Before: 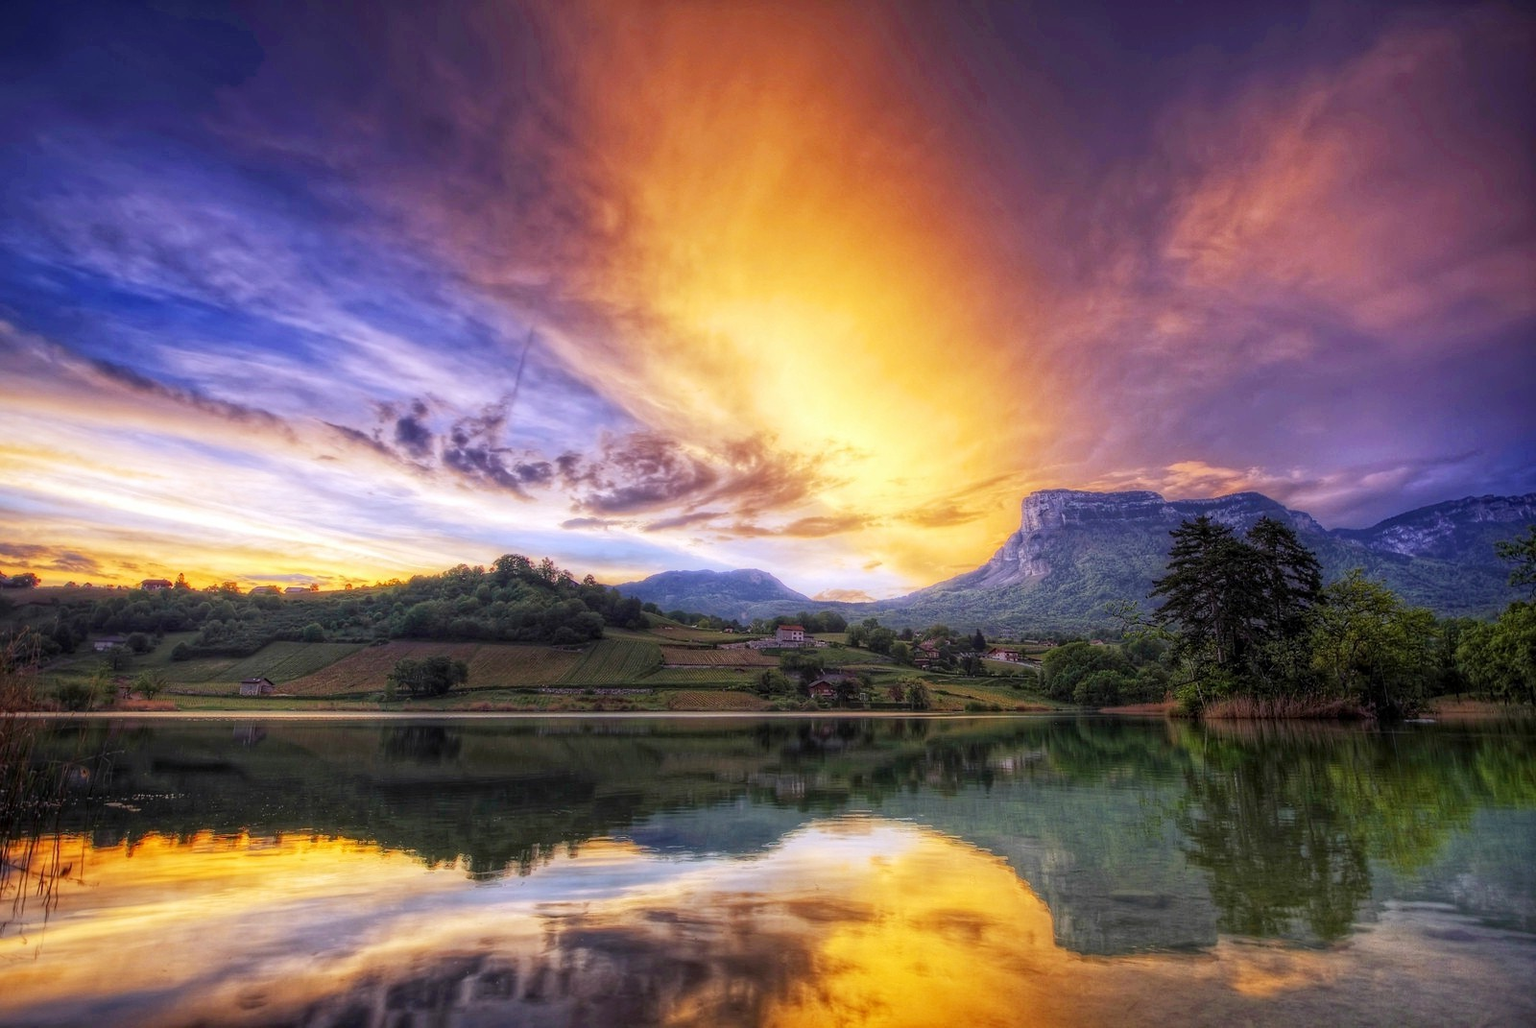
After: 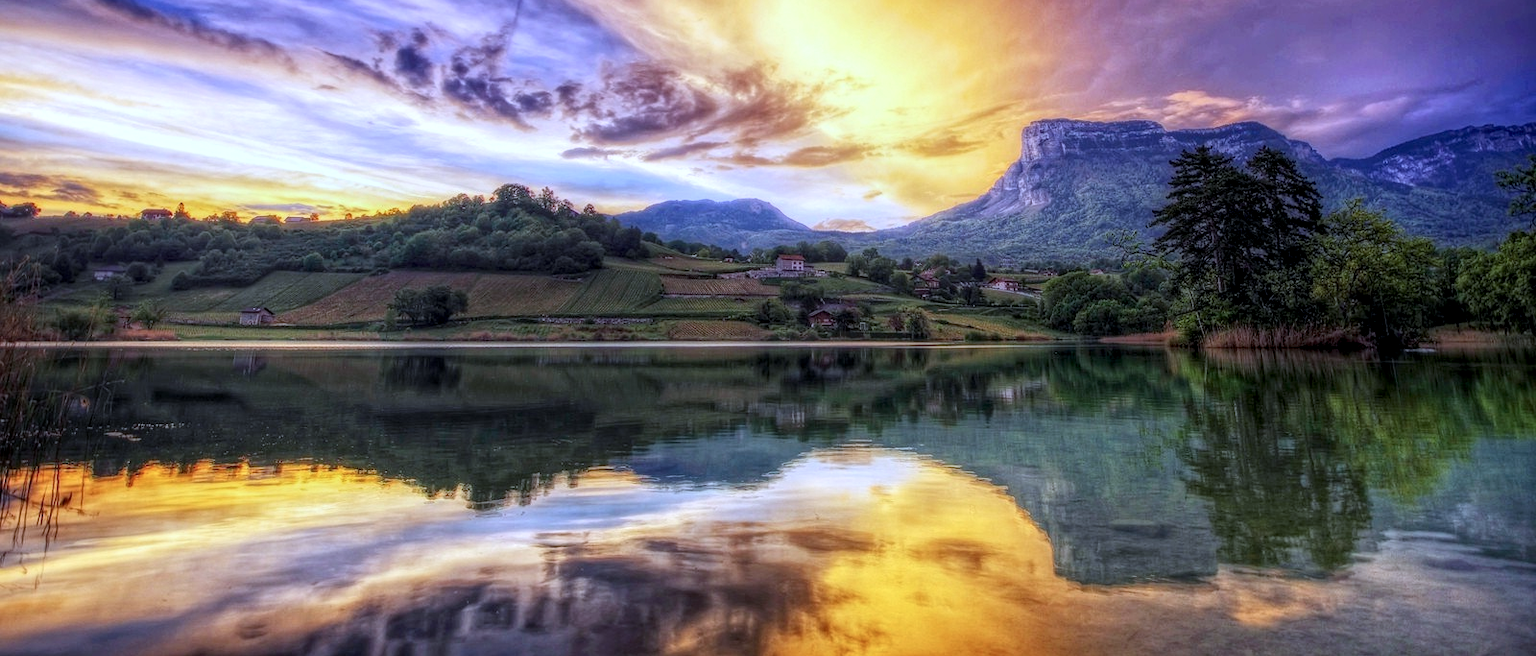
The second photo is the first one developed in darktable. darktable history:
tone equalizer: mask exposure compensation -0.498 EV
crop and rotate: top 36.107%
local contrast: detail 130%
color calibration: x 0.382, y 0.391, temperature 4087.22 K
